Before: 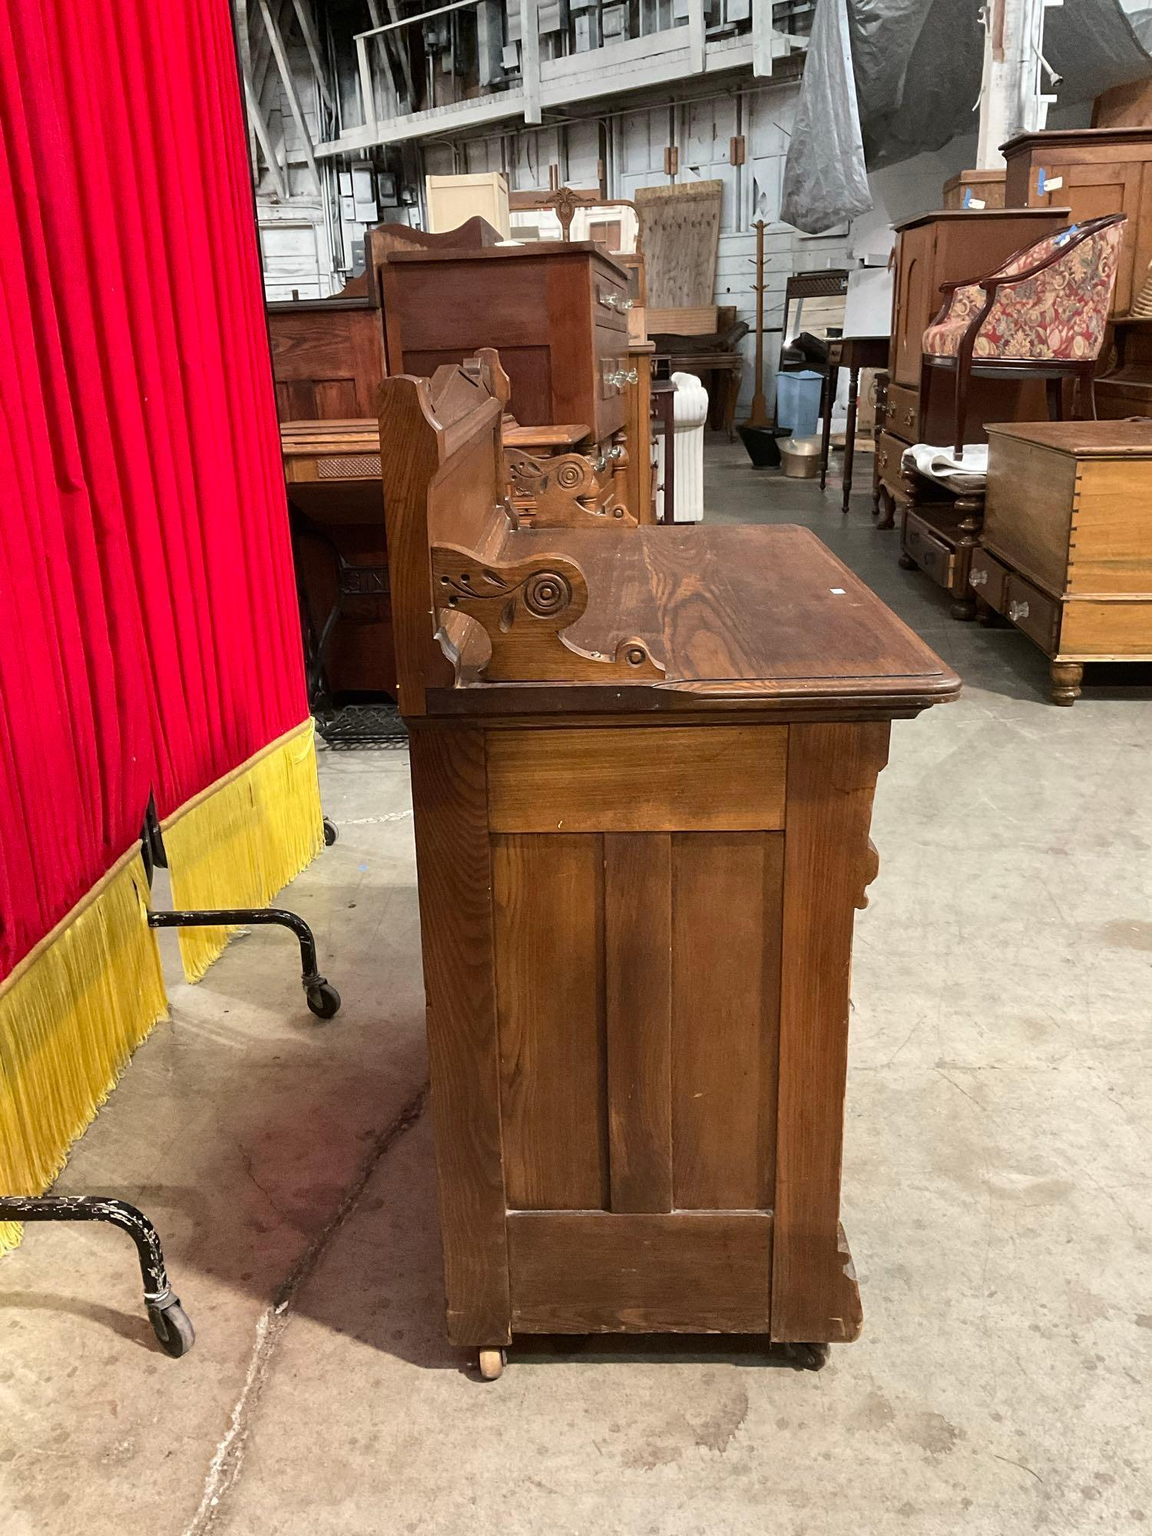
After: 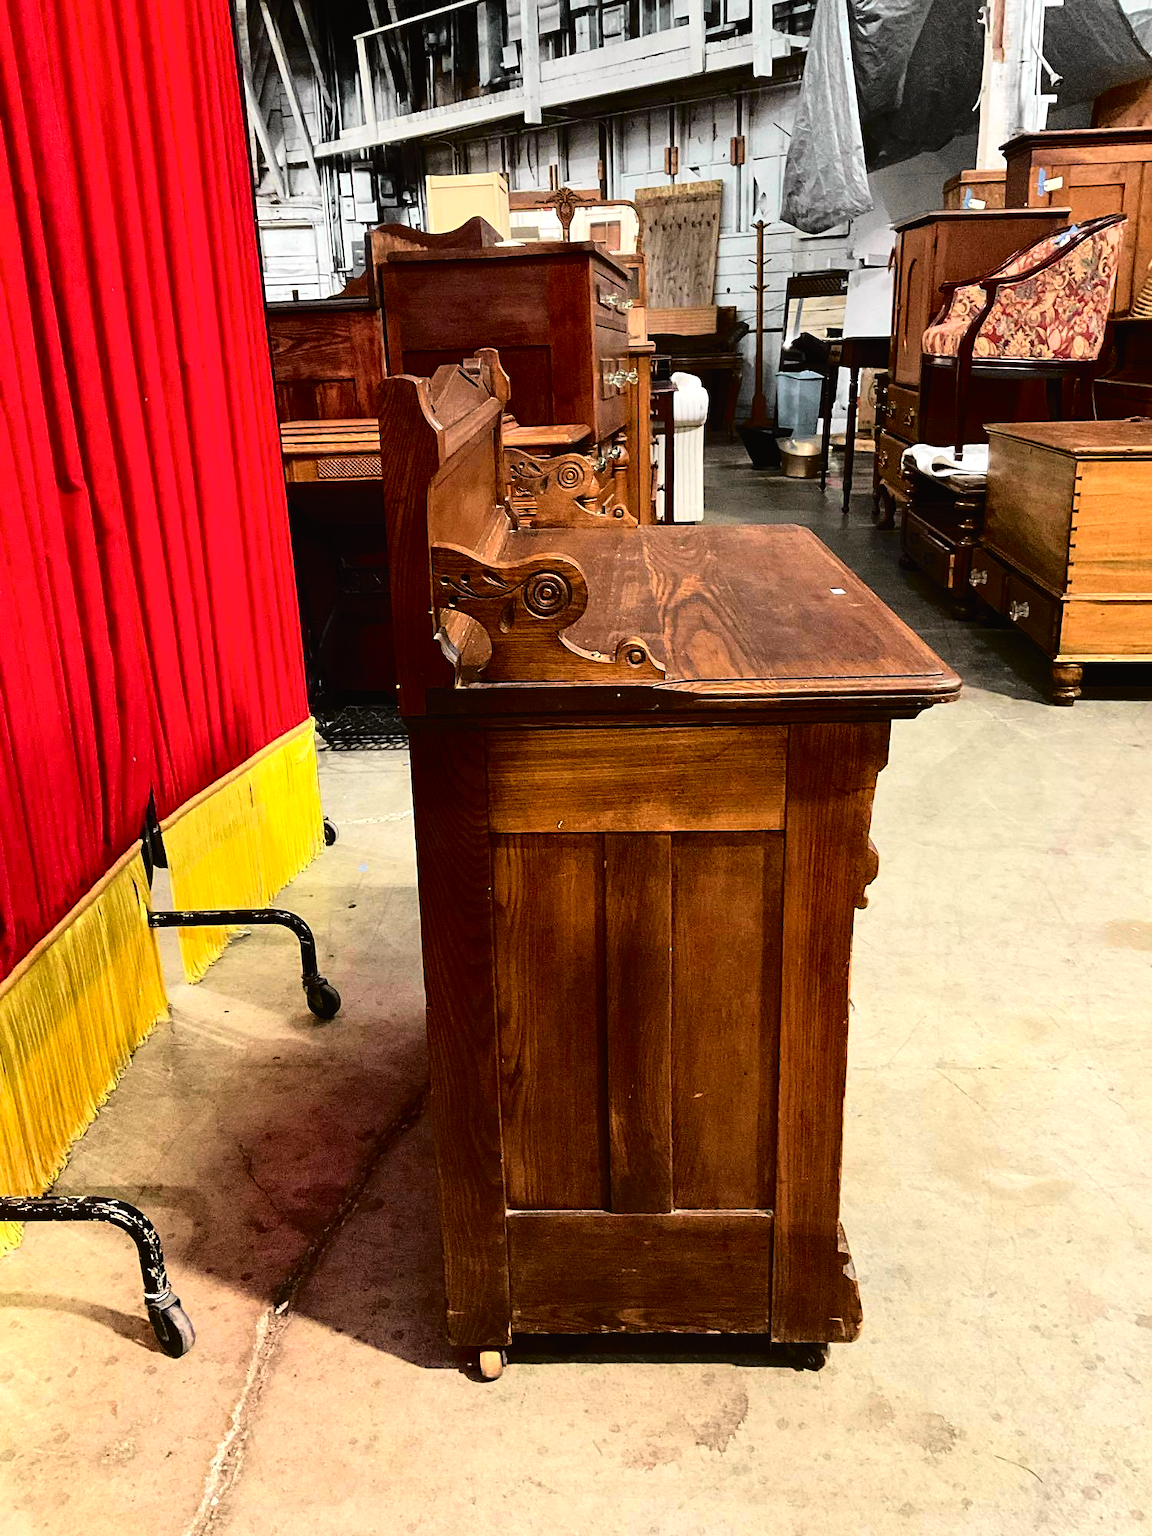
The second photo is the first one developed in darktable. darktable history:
tone curve: curves: ch0 [(0, 0.014) (0.17, 0.099) (0.392, 0.438) (0.725, 0.828) (0.872, 0.918) (1, 0.981)]; ch1 [(0, 0) (0.402, 0.36) (0.489, 0.491) (0.5, 0.503) (0.515, 0.52) (0.545, 0.574) (0.615, 0.662) (0.701, 0.725) (1, 1)]; ch2 [(0, 0) (0.42, 0.458) (0.485, 0.499) (0.503, 0.503) (0.531, 0.542) (0.561, 0.594) (0.644, 0.694) (0.717, 0.753) (1, 0.991)], color space Lab, independent channels
color balance rgb: shadows lift › luminance -10%, power › luminance -9%, linear chroma grading › global chroma 10%, global vibrance 10%, contrast 15%, saturation formula JzAzBz (2021)
sharpen: amount 0.2
